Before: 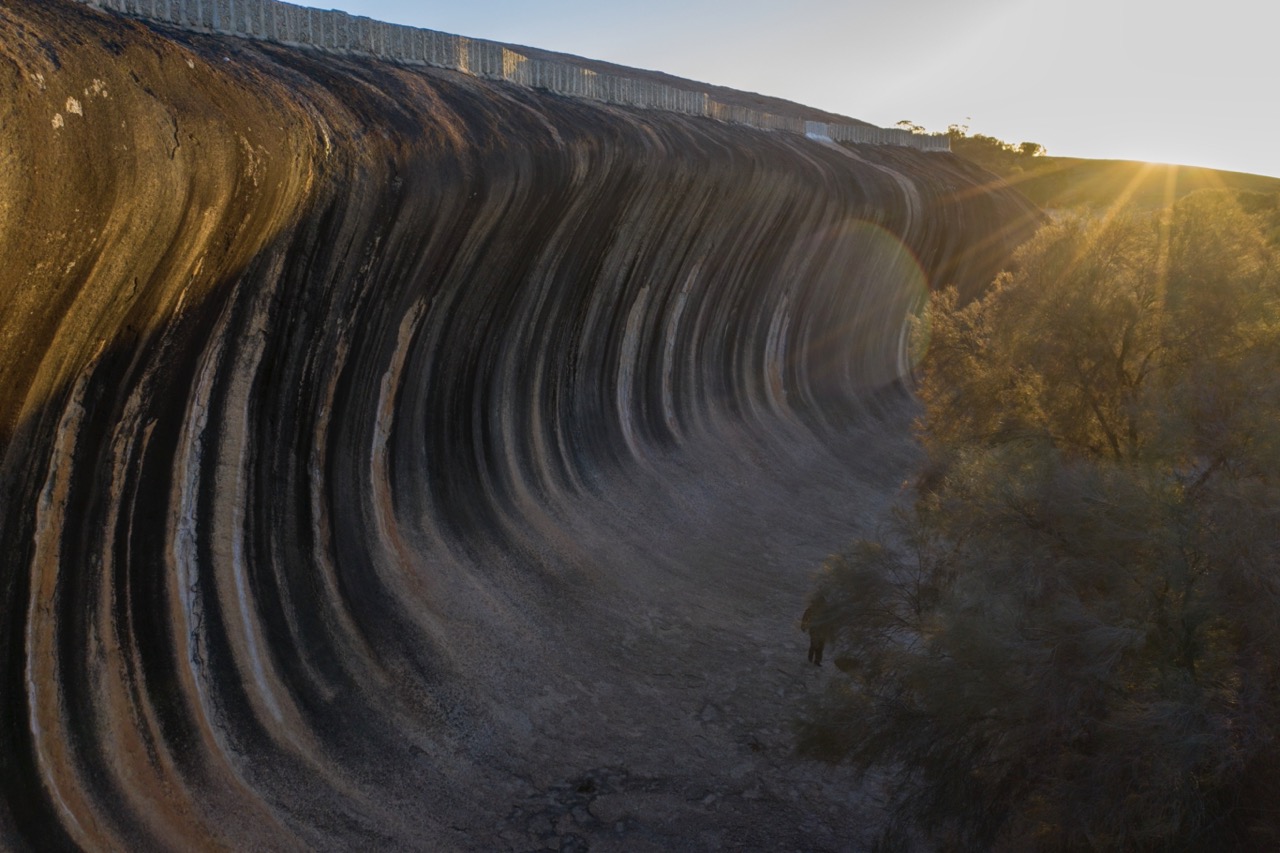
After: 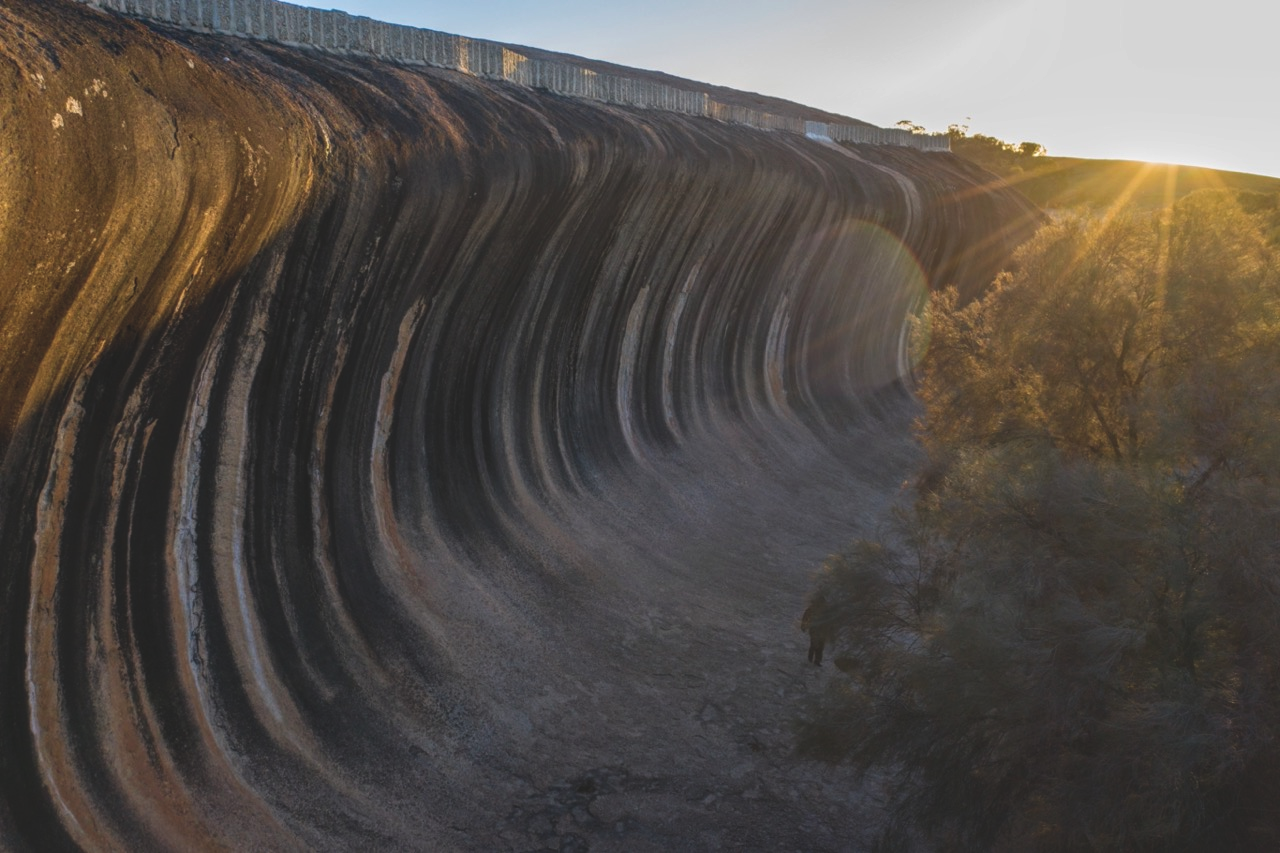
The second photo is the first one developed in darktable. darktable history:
exposure: black level correction -0.015, compensate highlight preservation false
local contrast: on, module defaults
